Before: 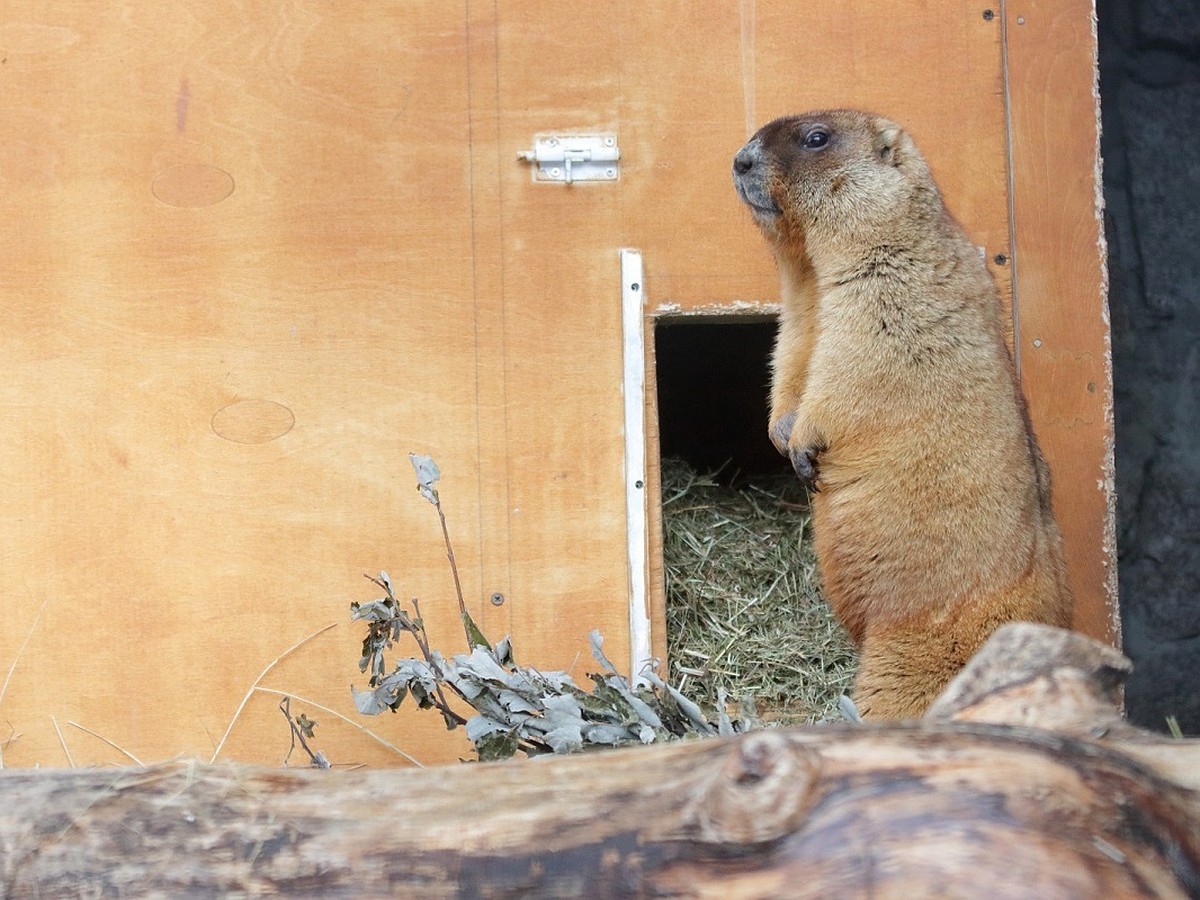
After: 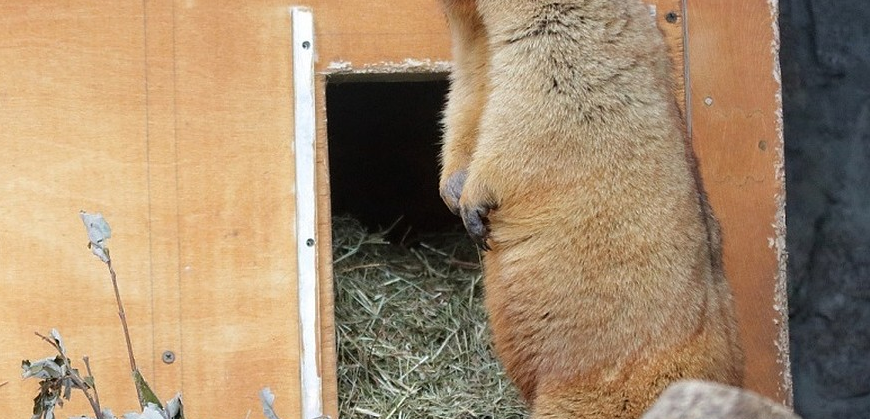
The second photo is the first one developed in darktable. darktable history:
crop and rotate: left 27.487%, top 26.964%, bottom 26.46%
